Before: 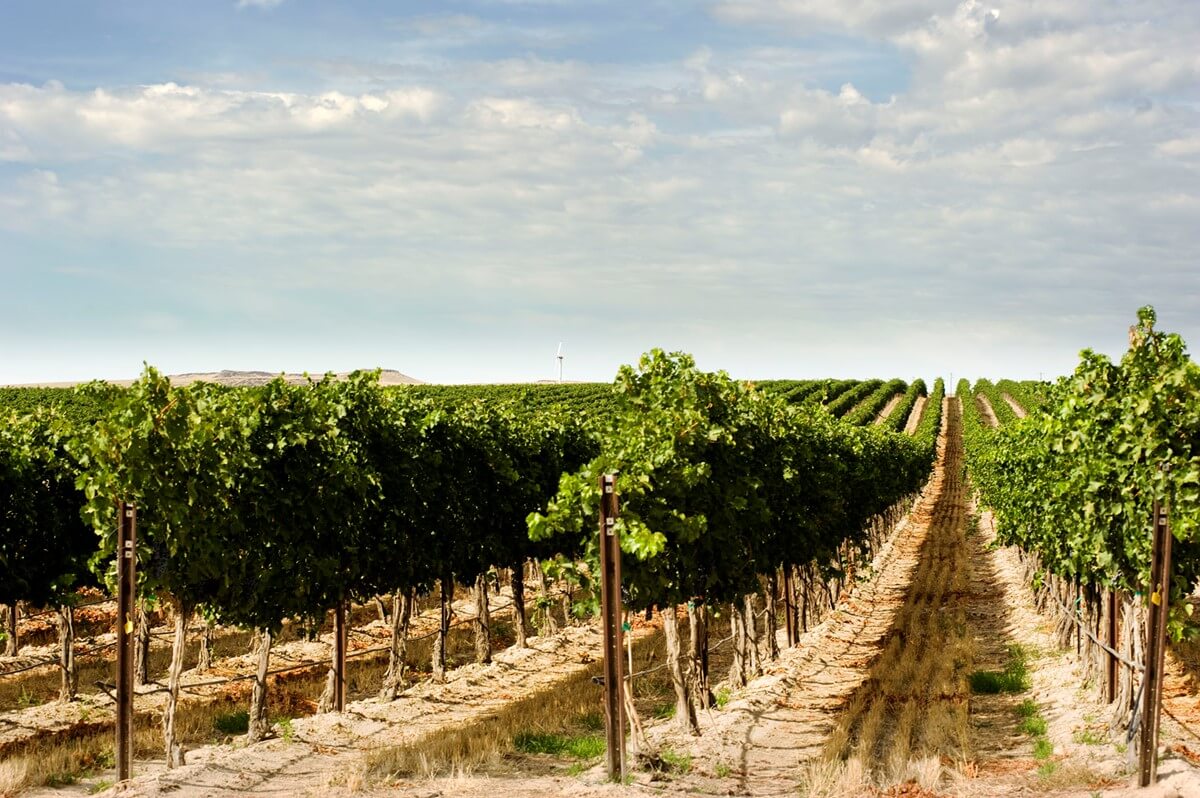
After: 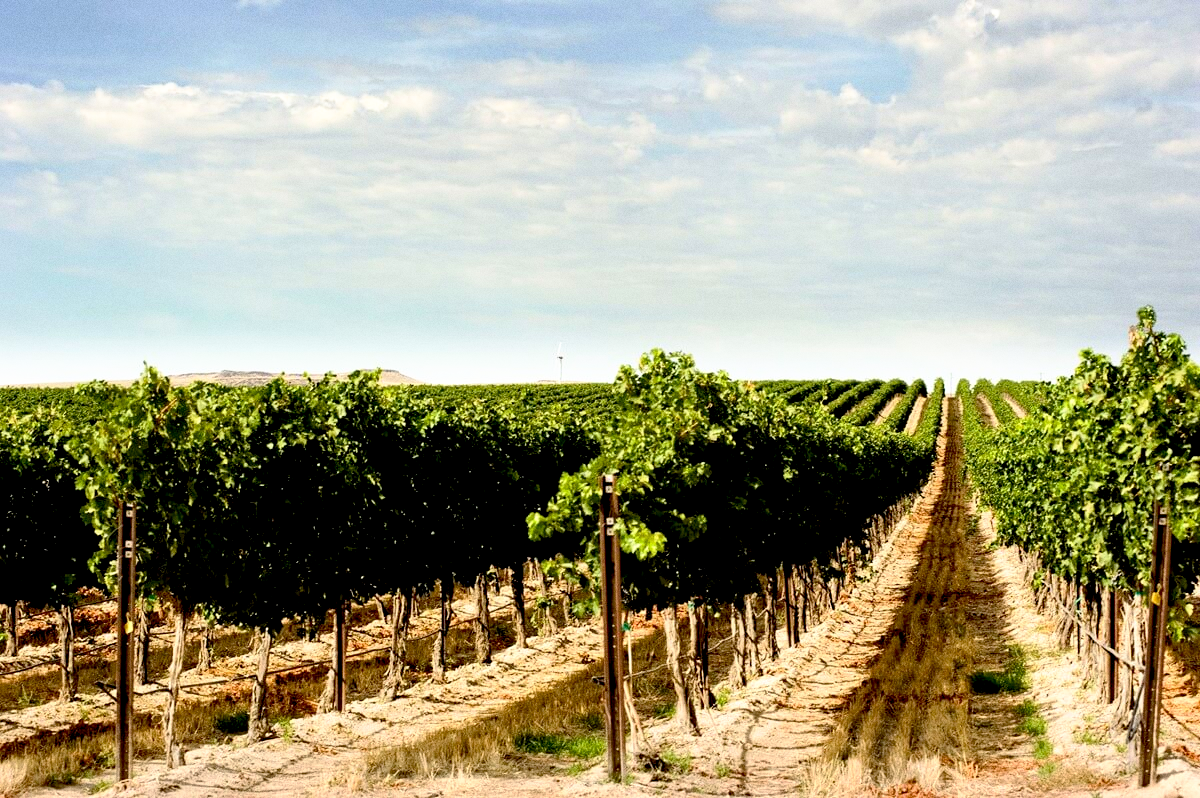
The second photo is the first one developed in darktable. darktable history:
base curve: curves: ch0 [(0.017, 0) (0.425, 0.441) (0.844, 0.933) (1, 1)], preserve colors none
grain: coarseness 0.09 ISO
contrast brightness saturation: contrast 0.15, brightness 0.05
